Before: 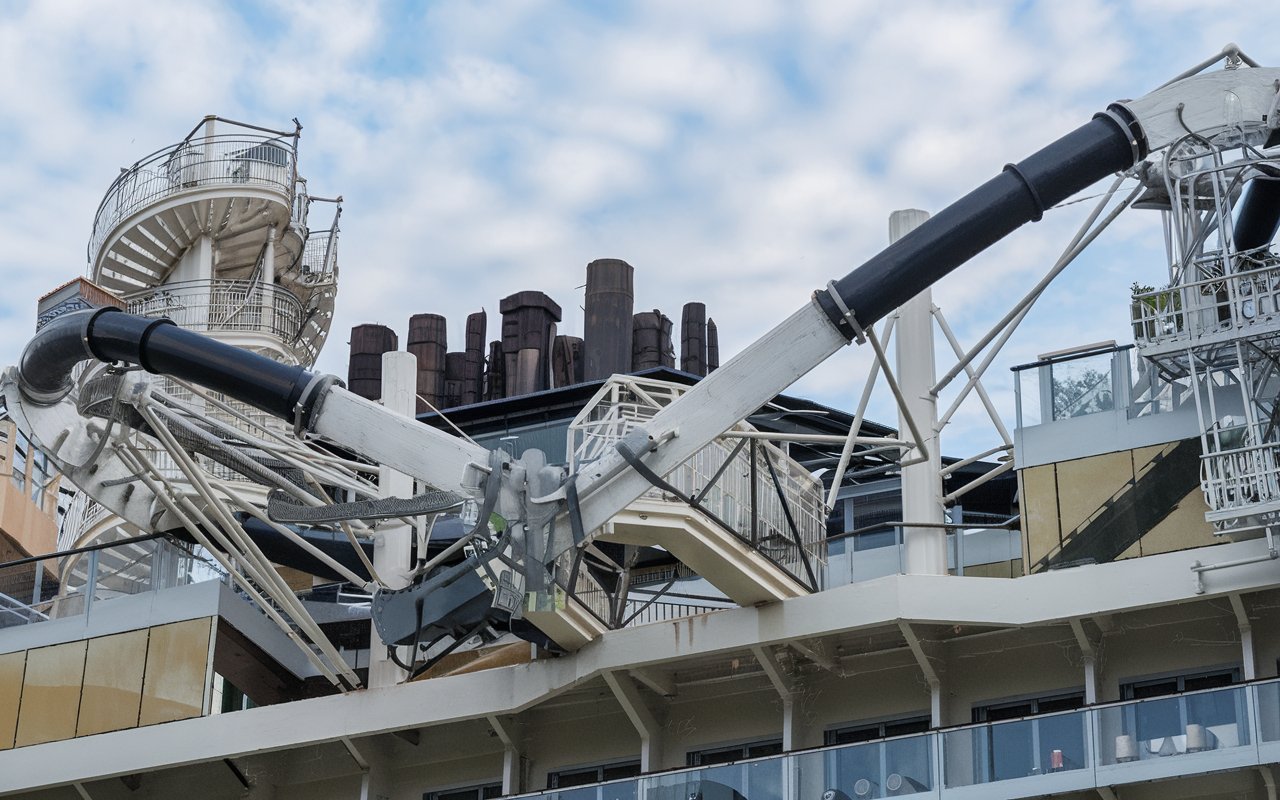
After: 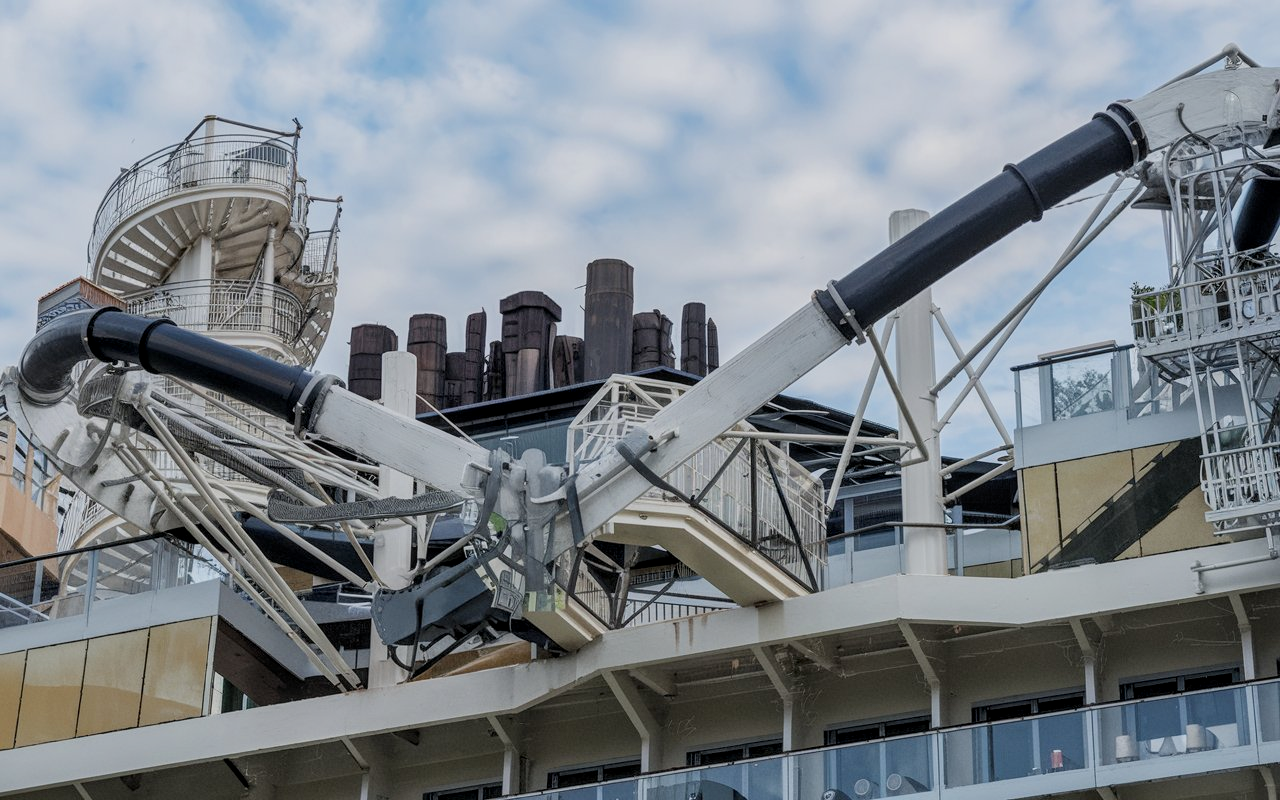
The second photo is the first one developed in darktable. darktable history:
filmic rgb: black relative exposure -15 EV, white relative exposure 3 EV, threshold 6 EV, target black luminance 0%, hardness 9.27, latitude 99%, contrast 0.912, shadows ↔ highlights balance 0.505%, add noise in highlights 0, color science v3 (2019), use custom middle-gray values true, iterations of high-quality reconstruction 0, contrast in highlights soft, enable highlight reconstruction true
local contrast: on, module defaults
